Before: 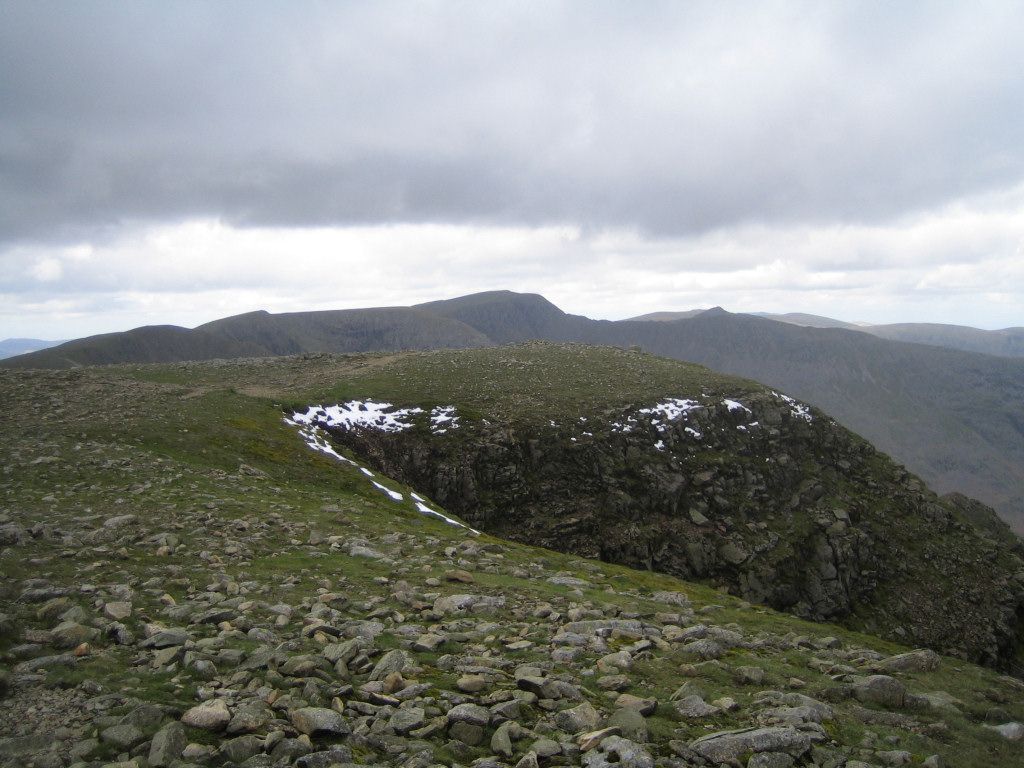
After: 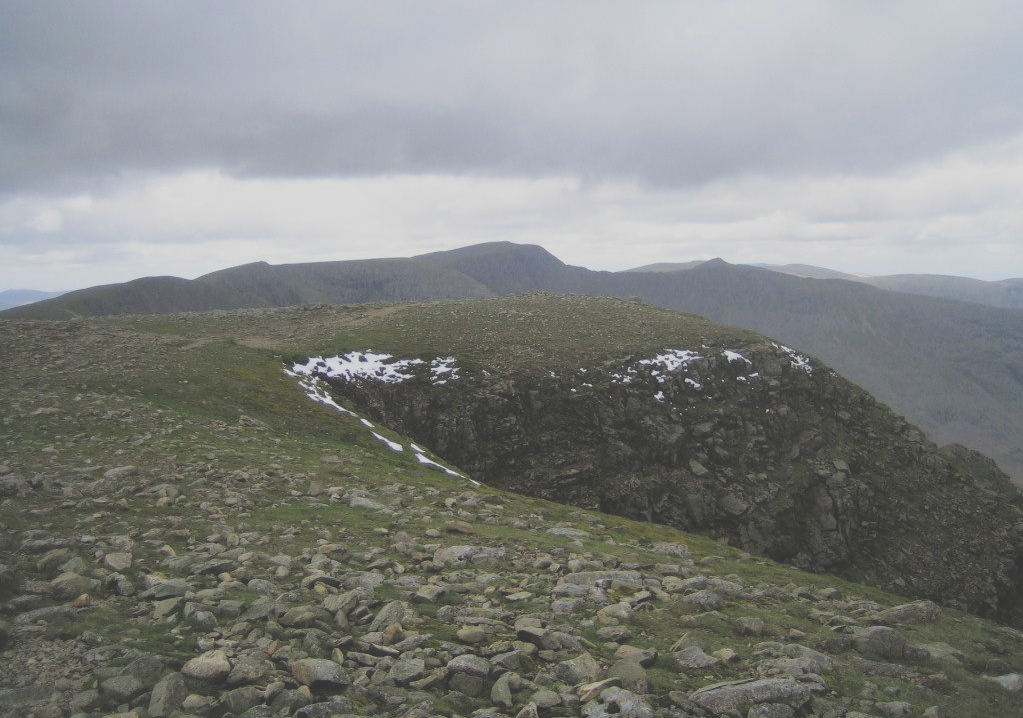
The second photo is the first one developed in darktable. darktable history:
filmic rgb: black relative exposure -7.71 EV, white relative exposure 4.35 EV, hardness 3.75, latitude 37.57%, contrast 0.977, highlights saturation mix 9.27%, shadows ↔ highlights balance 4.28%, contrast in shadows safe
crop and rotate: top 6.413%
exposure: black level correction -0.042, exposure 0.064 EV, compensate highlight preservation false
